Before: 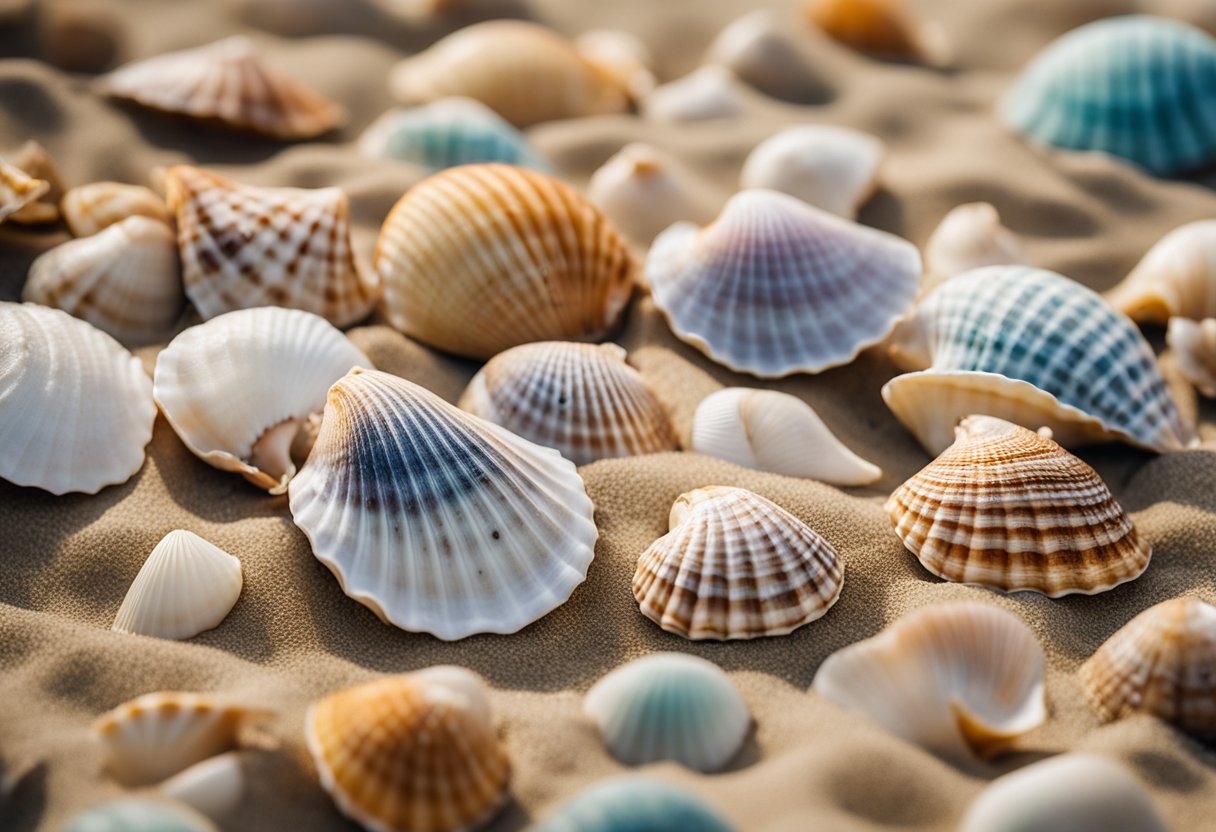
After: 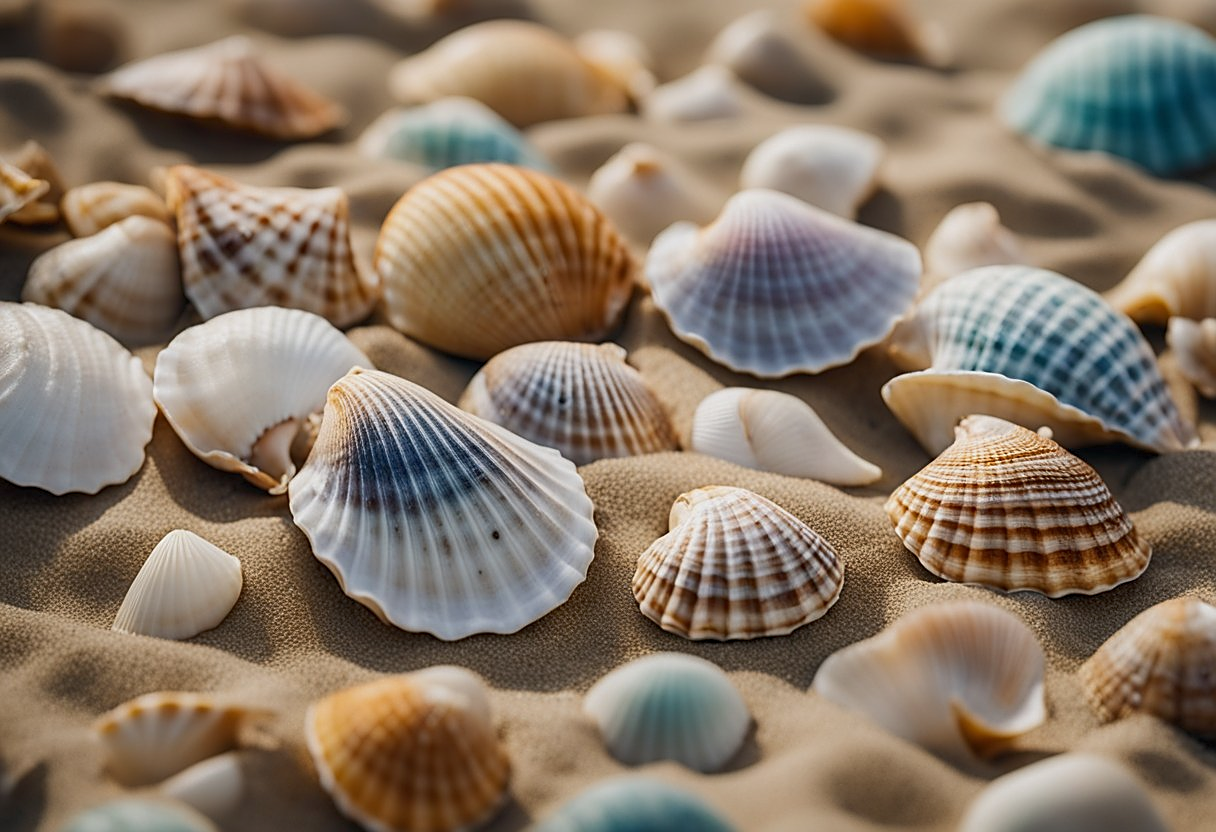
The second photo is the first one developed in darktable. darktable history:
sharpen: on, module defaults
tone equalizer: -8 EV 0.22 EV, -7 EV 0.423 EV, -6 EV 0.405 EV, -5 EV 0.261 EV, -3 EV -0.244 EV, -2 EV -0.444 EV, -1 EV -0.4 EV, +0 EV -0.239 EV
